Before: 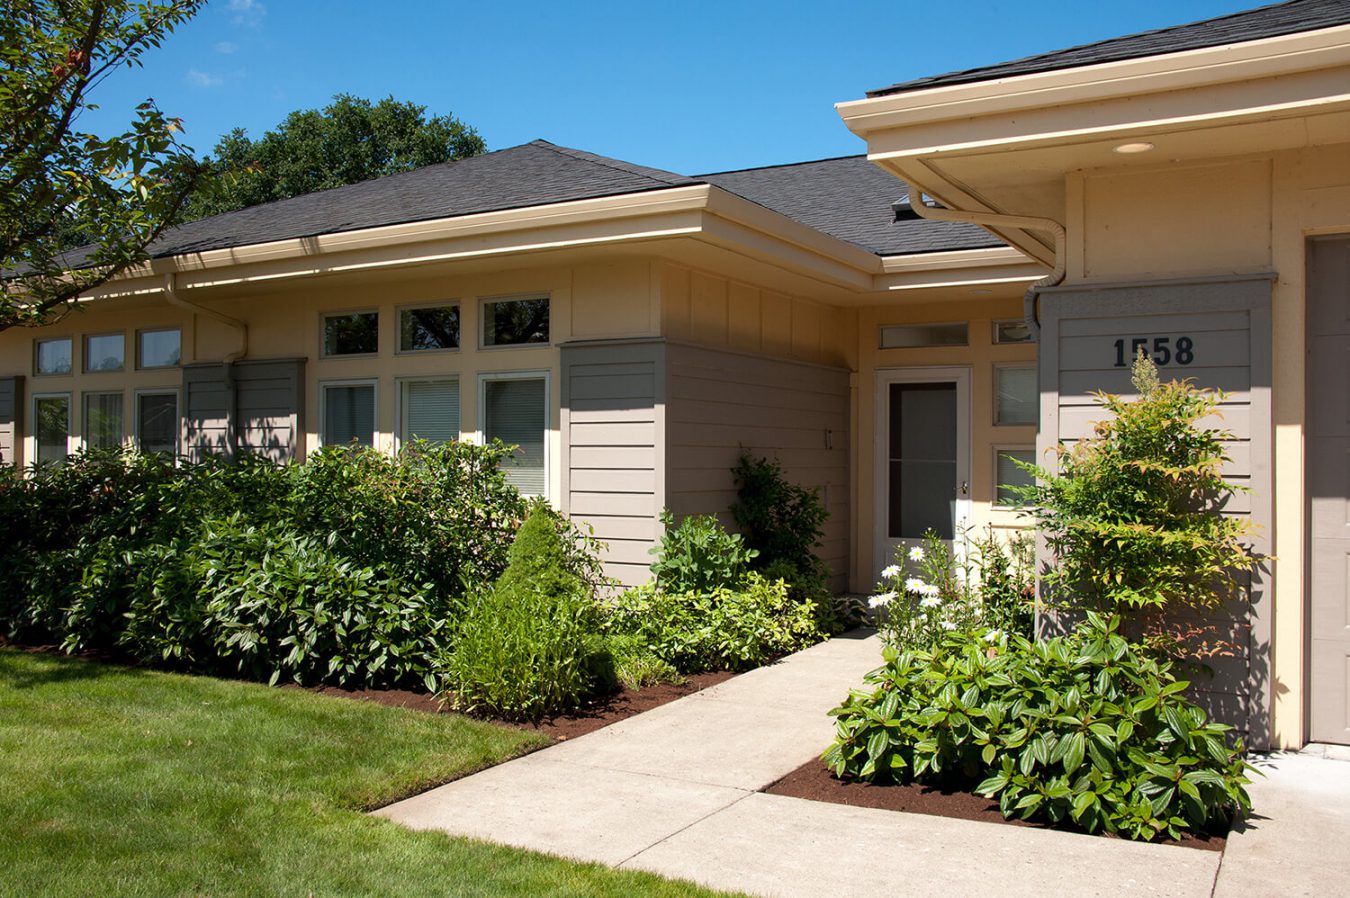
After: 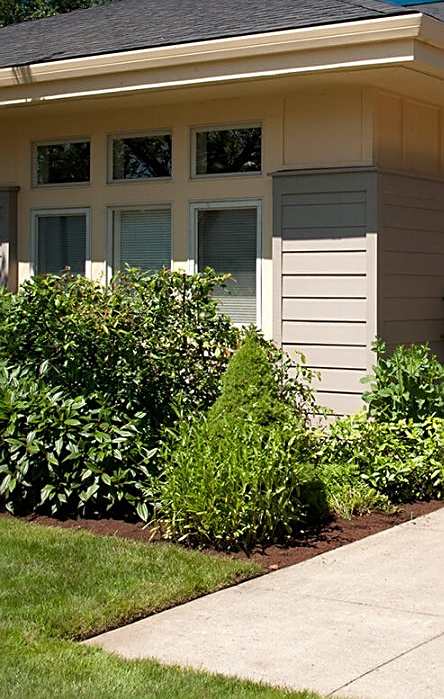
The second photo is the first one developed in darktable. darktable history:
color zones: curves: ch0 [(0, 0.497) (0.143, 0.5) (0.286, 0.5) (0.429, 0.483) (0.571, 0.116) (0.714, -0.006) (0.857, 0.28) (1, 0.497)]
sharpen: on, module defaults
crop and rotate: left 21.404%, top 19.1%, right 45.634%, bottom 2.978%
